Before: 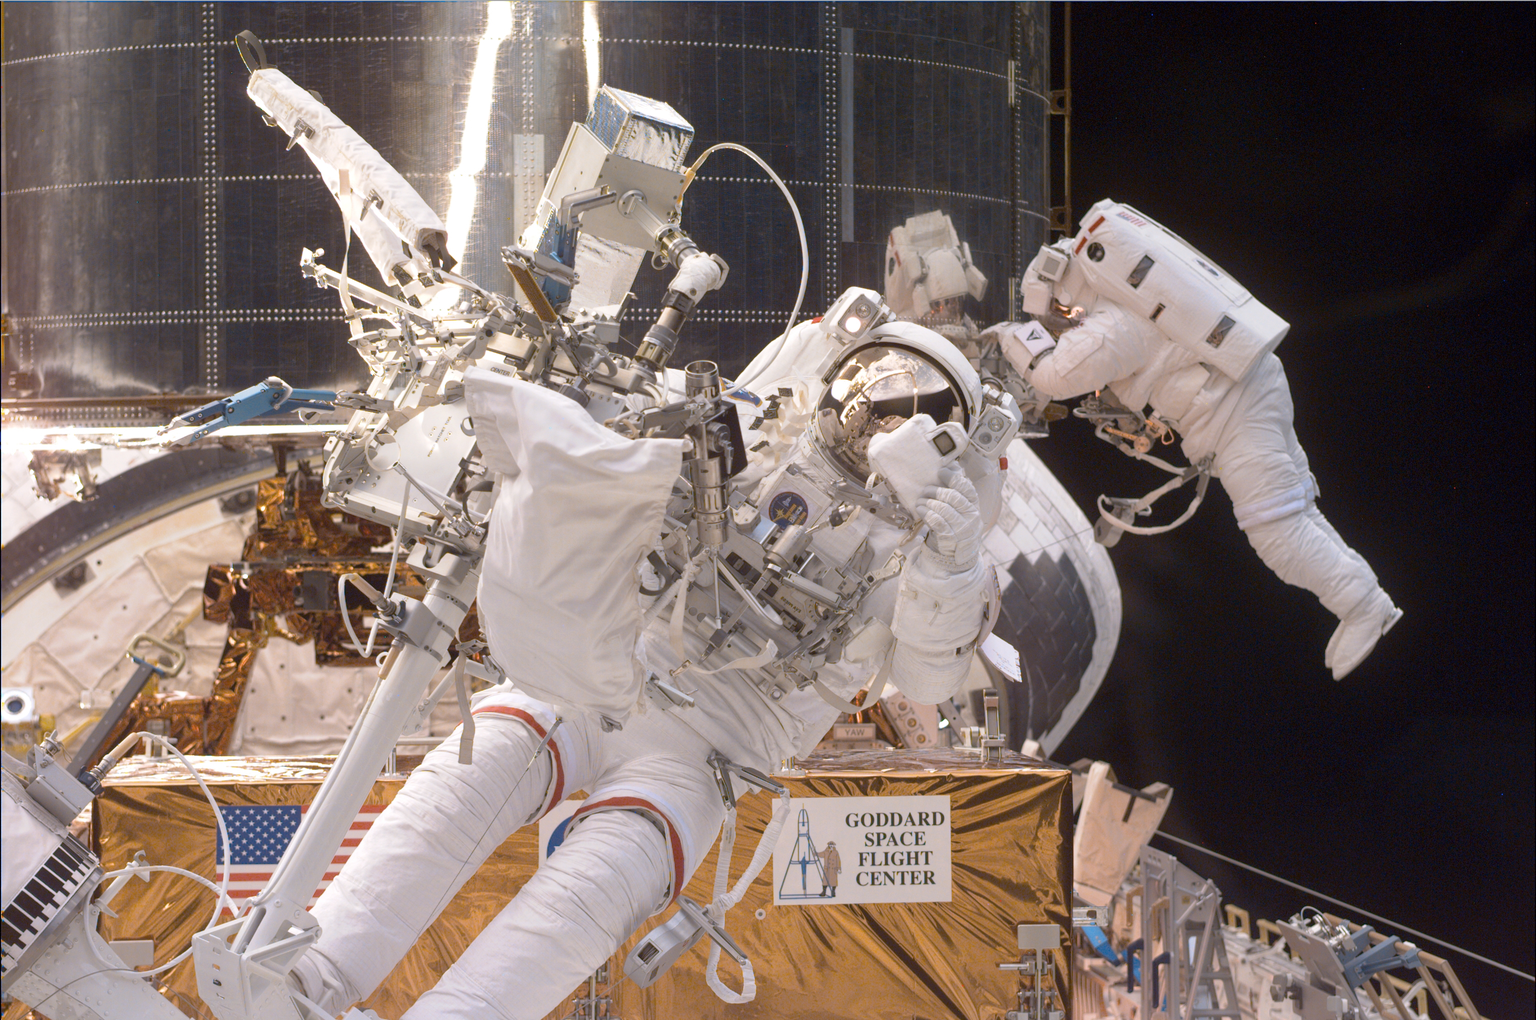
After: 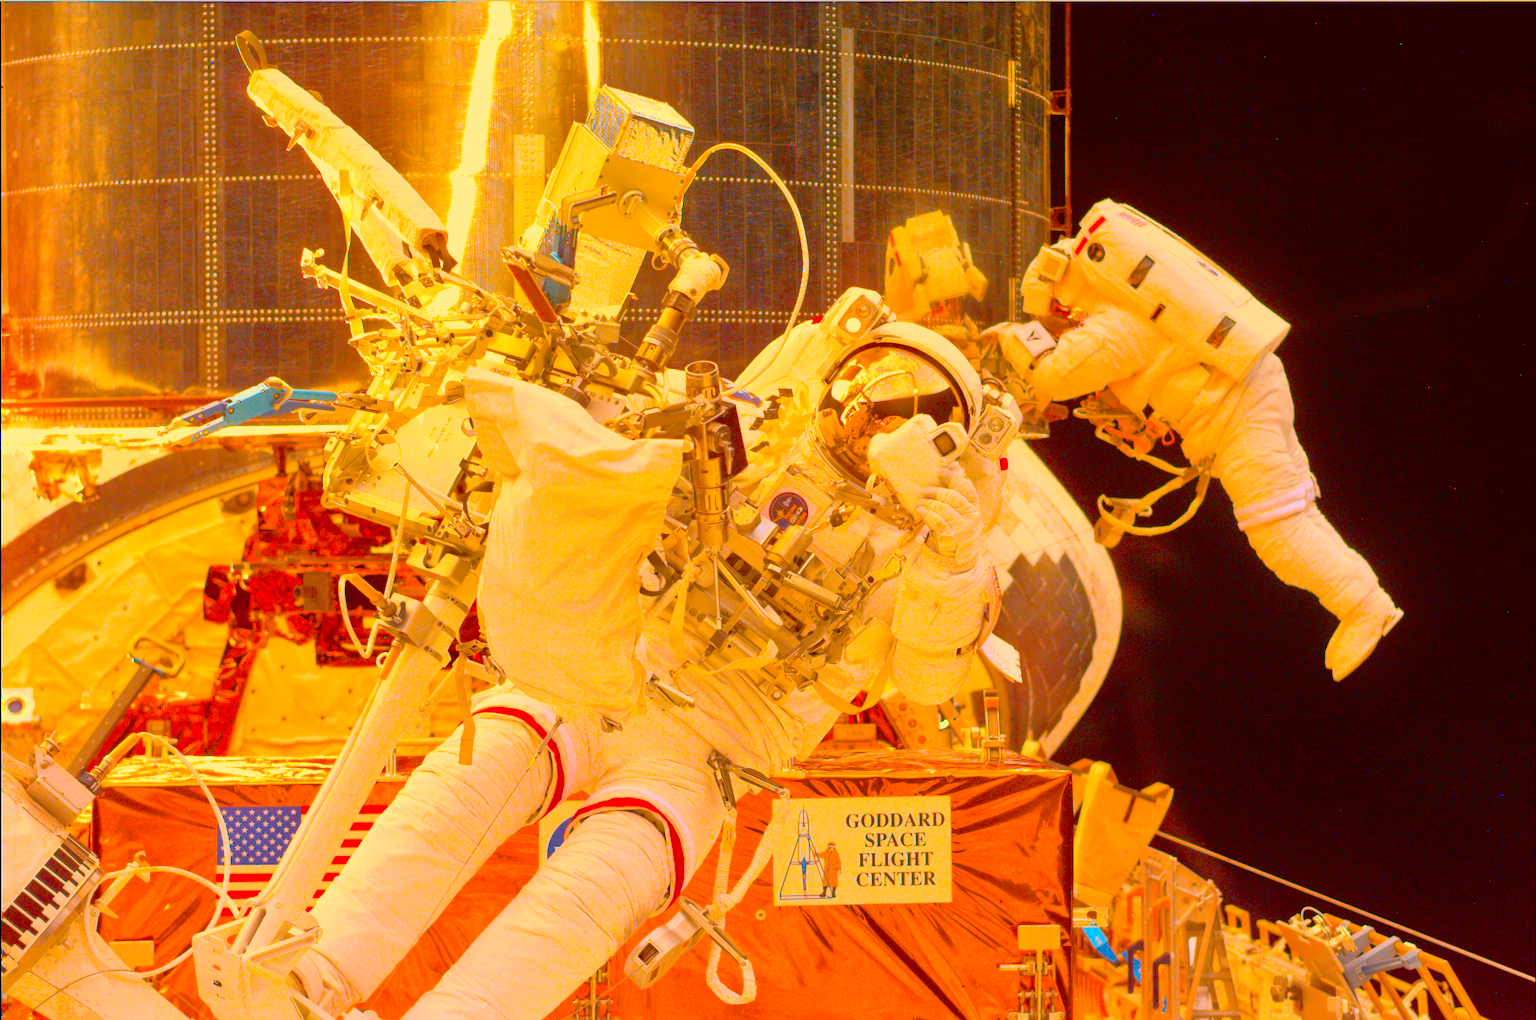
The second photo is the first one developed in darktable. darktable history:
tone equalizer: -7 EV 0.142 EV, -6 EV 0.627 EV, -5 EV 1.15 EV, -4 EV 1.3 EV, -3 EV 1.15 EV, -2 EV 0.6 EV, -1 EV 0.161 EV
color balance rgb: power › chroma 0.666%, power › hue 60°, perceptual saturation grading › global saturation 35.585%, global vibrance 30.153%
tone curve: curves: ch0 [(0, 0.014) (0.17, 0.099) (0.392, 0.438) (0.725, 0.828) (0.872, 0.918) (1, 0.981)]; ch1 [(0, 0) (0.402, 0.36) (0.488, 0.466) (0.5, 0.499) (0.515, 0.515) (0.574, 0.595) (0.619, 0.65) (0.701, 0.725) (1, 1)]; ch2 [(0, 0) (0.432, 0.422) (0.486, 0.49) (0.503, 0.503) (0.523, 0.554) (0.562, 0.606) (0.644, 0.694) (0.717, 0.753) (1, 0.991)], color space Lab, independent channels, preserve colors none
color correction: highlights a* 11.18, highlights b* 29.85, shadows a* 2.65, shadows b* 18.23, saturation 1.74
